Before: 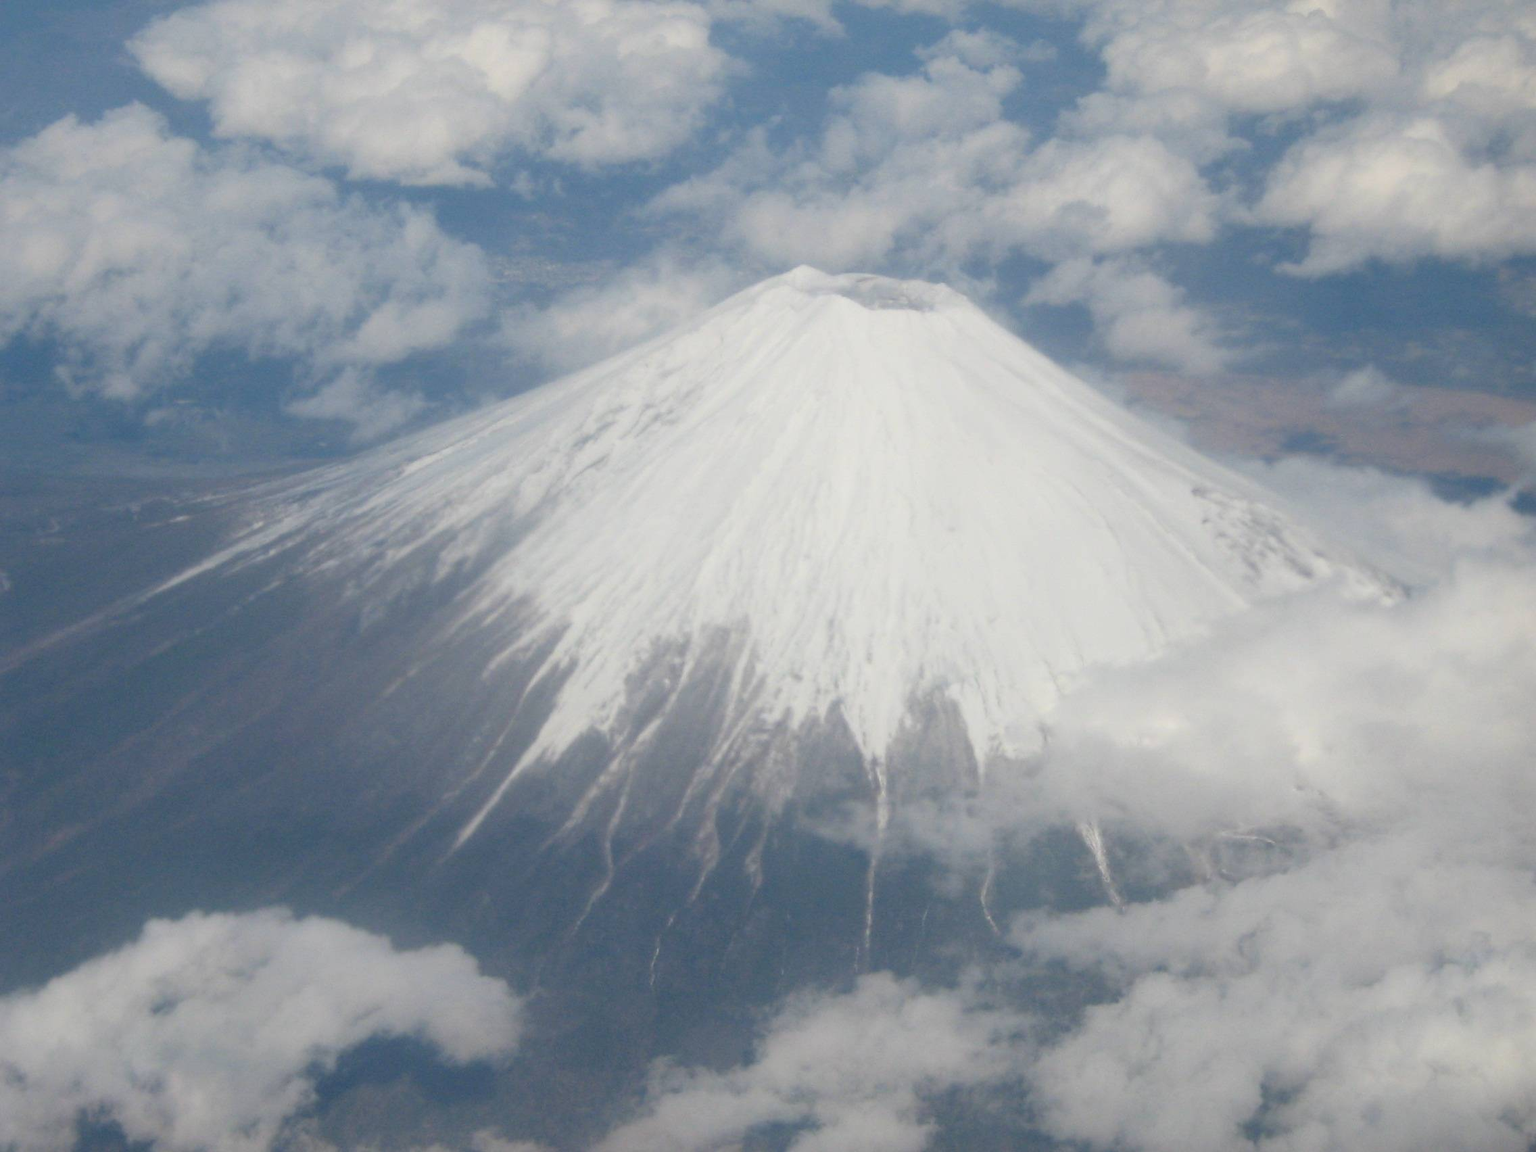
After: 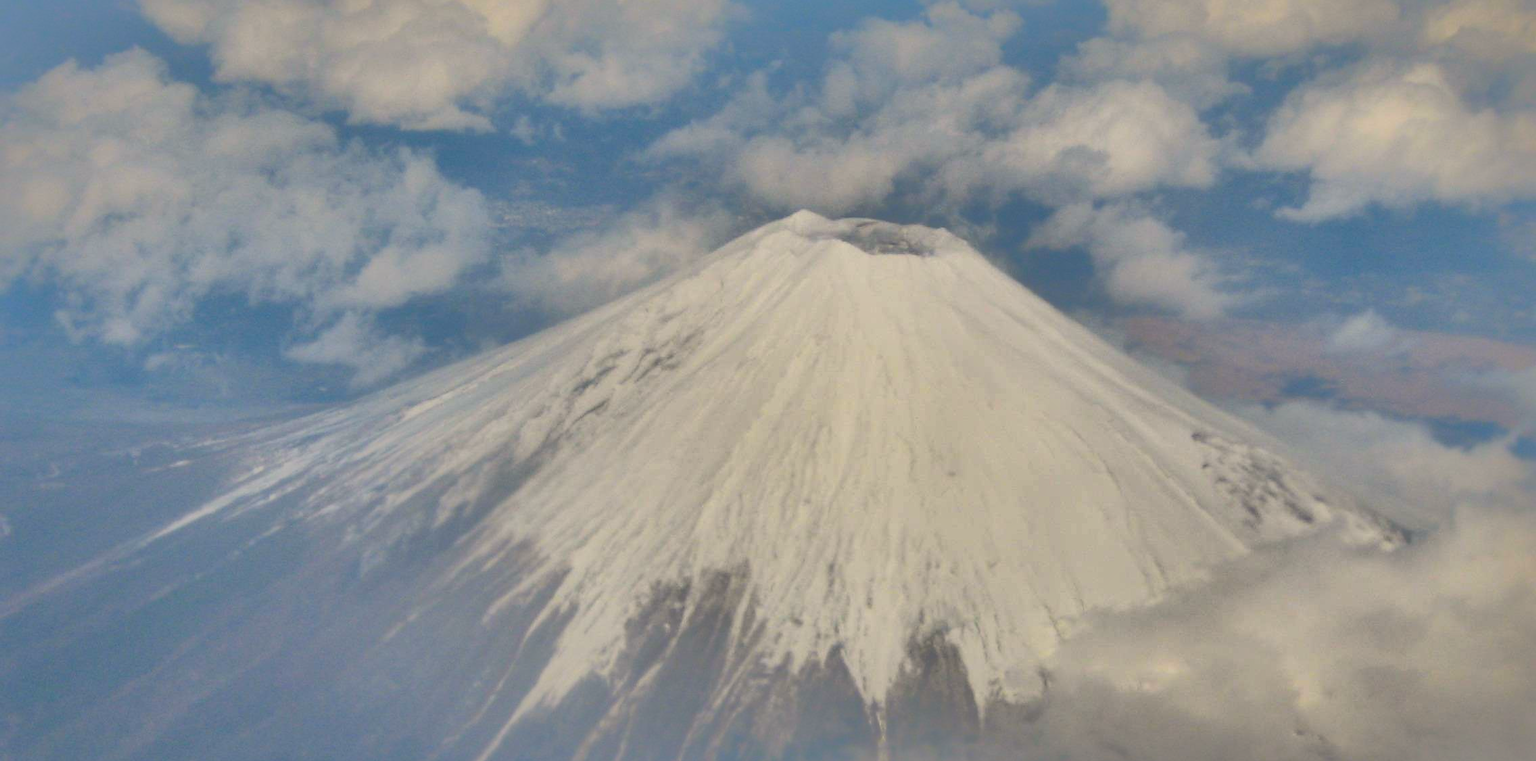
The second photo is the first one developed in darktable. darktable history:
crop and rotate: top 4.816%, bottom 29.023%
contrast brightness saturation: contrast 0.138, brightness 0.21
tone equalizer: smoothing diameter 2.17%, edges refinement/feathering 15.66, mask exposure compensation -1.57 EV, filter diffusion 5
sharpen: radius 5.337, amount 0.315, threshold 26.56
shadows and highlights: shadows 38.49, highlights -76.22
contrast equalizer: octaves 7, y [[0.513, 0.565, 0.608, 0.562, 0.512, 0.5], [0.5 ×6], [0.5, 0.5, 0.5, 0.528, 0.598, 0.658], [0 ×6], [0 ×6]], mix -0.309
color balance rgb: highlights gain › chroma 2%, highlights gain › hue 73°, perceptual saturation grading › global saturation 30.44%
